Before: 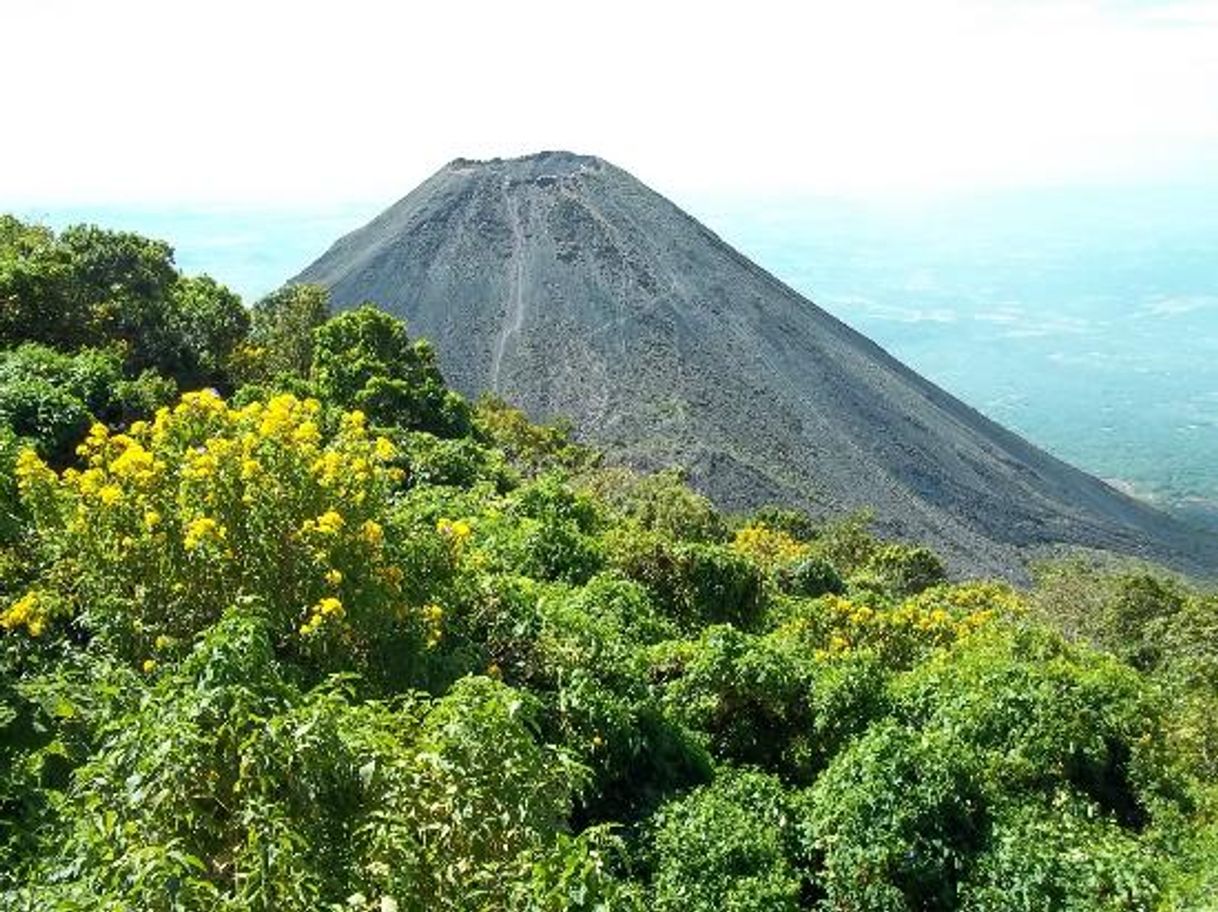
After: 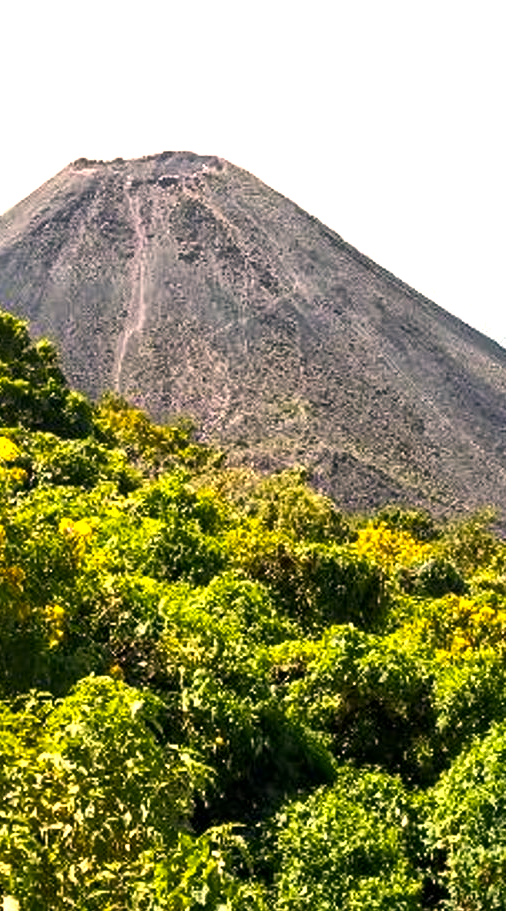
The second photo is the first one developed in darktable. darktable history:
local contrast: mode bilateral grid, contrast 29, coarseness 17, detail 116%, midtone range 0.2
color balance rgb: perceptual saturation grading › global saturation 19.566%, perceptual brilliance grading › global brilliance 19.857%, perceptual brilliance grading › shadows -40.147%
crop: left 31.046%, right 27.342%
color correction: highlights a* 20.84, highlights b* 19.69
